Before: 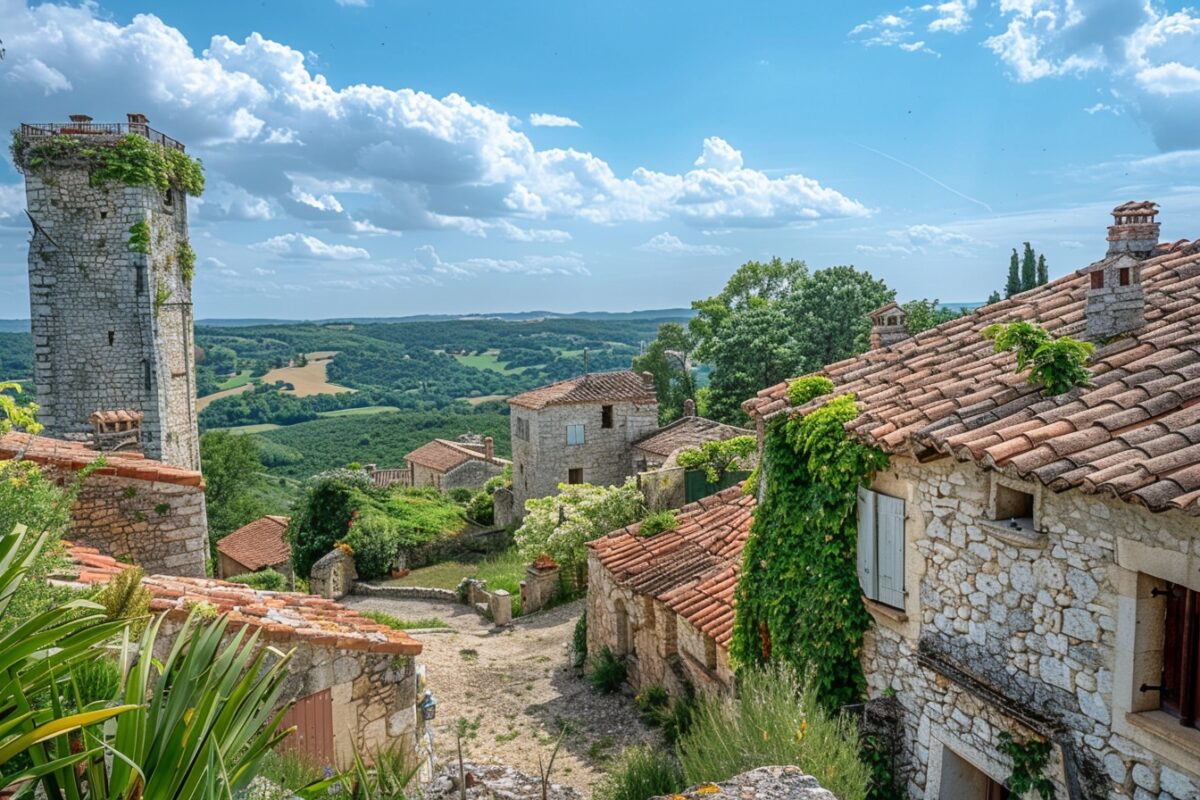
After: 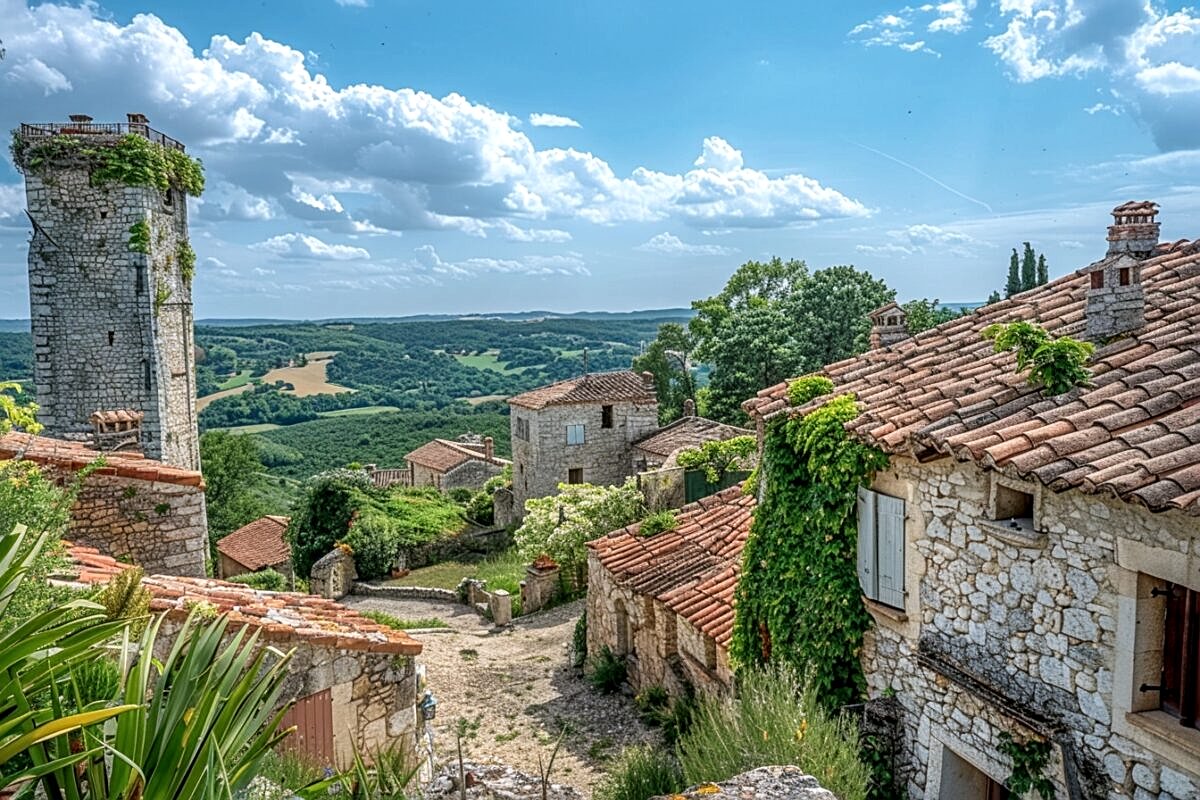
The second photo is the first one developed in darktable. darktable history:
sharpen: on, module defaults
local contrast: highlights 55%, shadows 52%, detail 130%, midtone range 0.452
